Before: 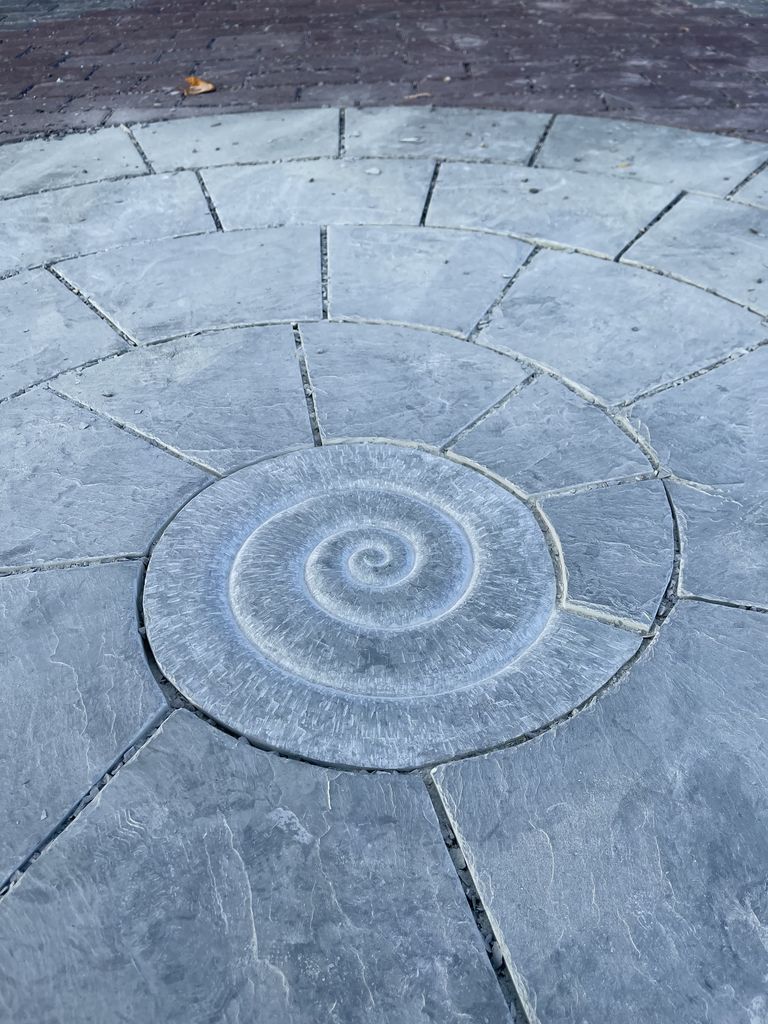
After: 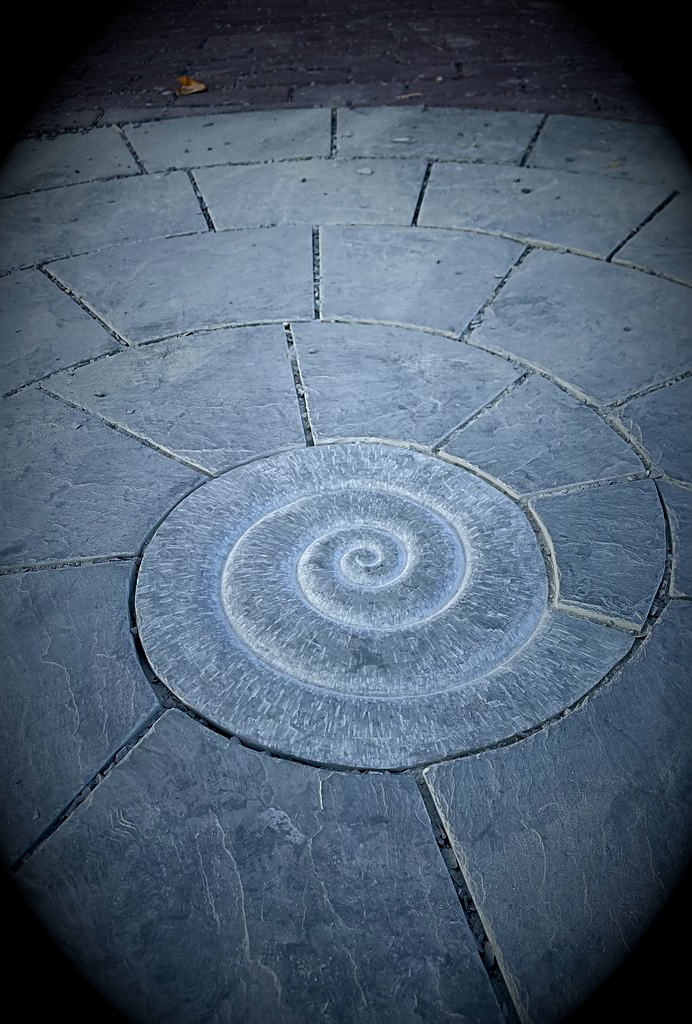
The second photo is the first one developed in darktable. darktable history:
vignetting: fall-off start 15.9%, fall-off radius 100%, brightness -1, saturation 0.5, width/height ratio 0.719
sharpen: on, module defaults
crop and rotate: left 1.088%, right 8.807%
